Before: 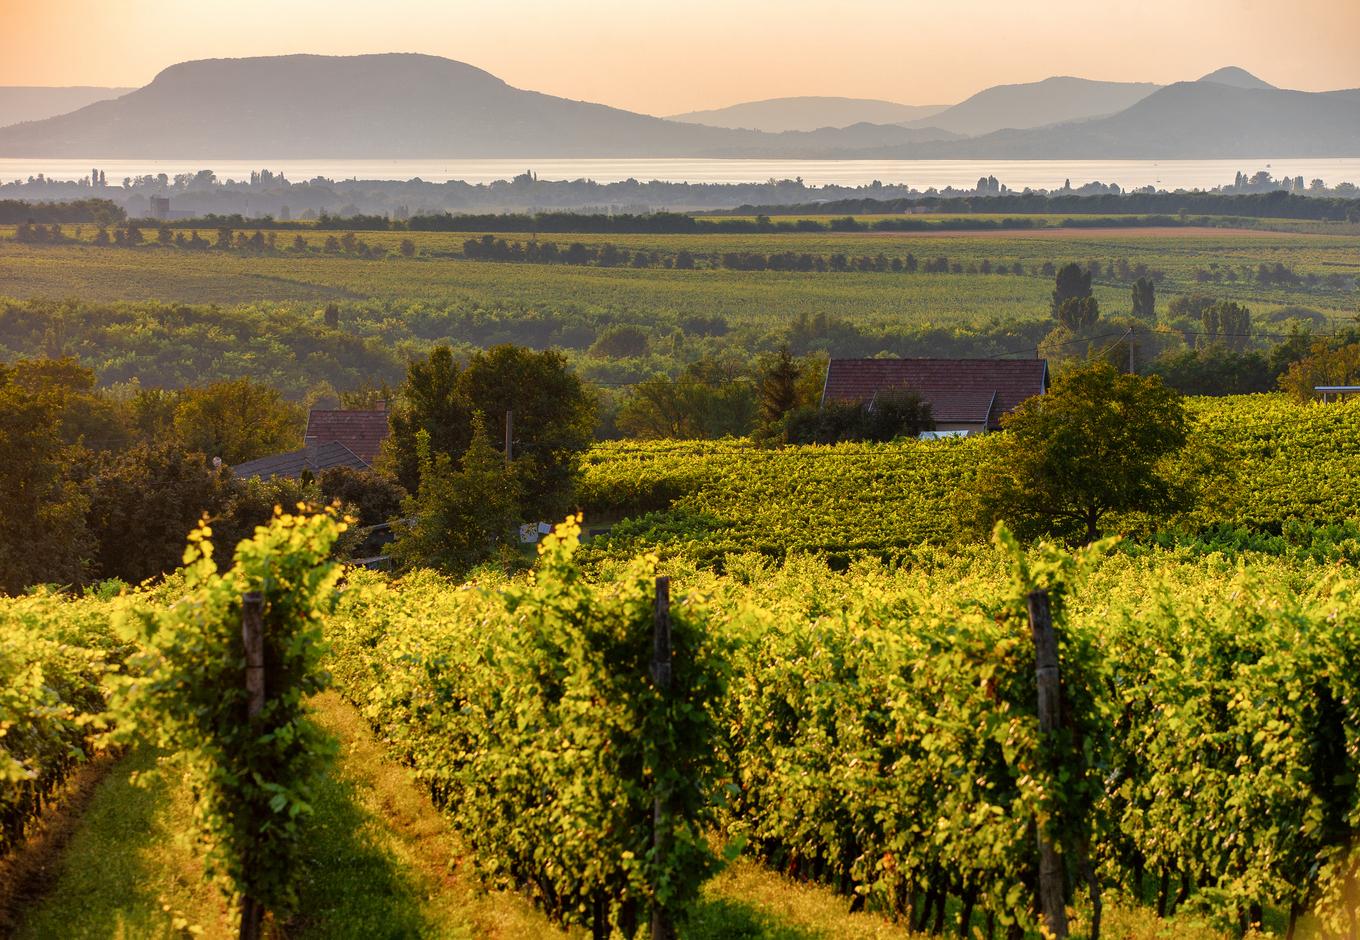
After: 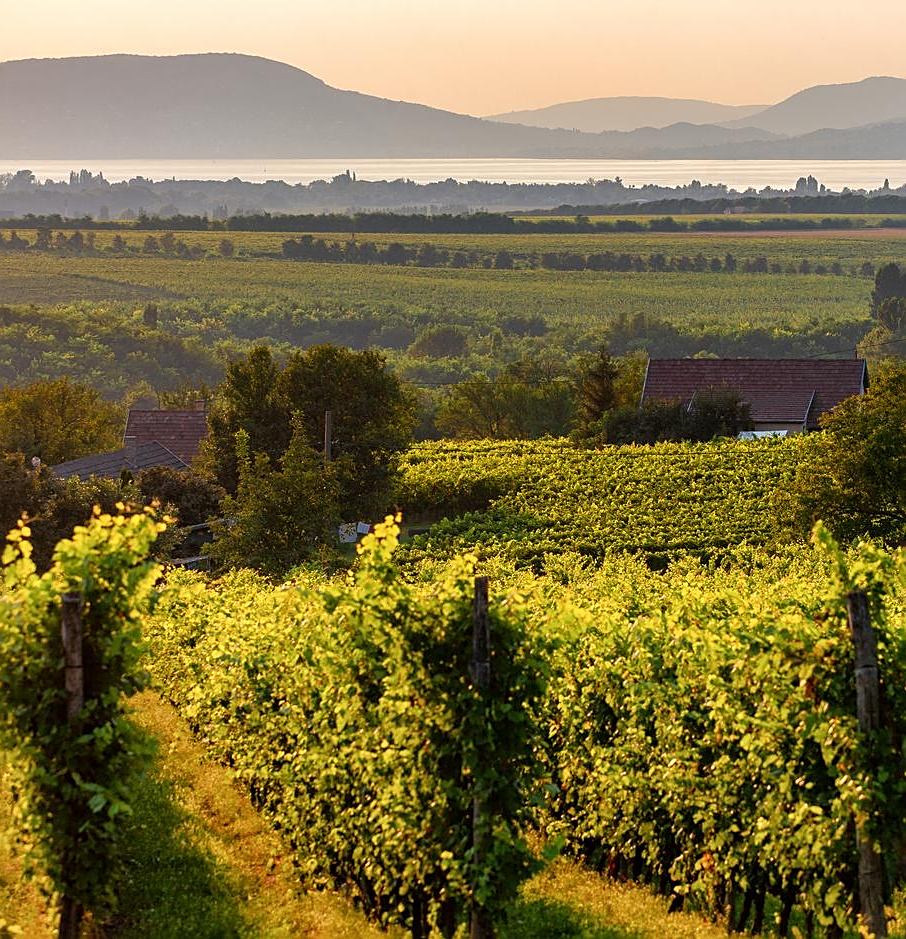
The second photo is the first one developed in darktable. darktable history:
crop and rotate: left 13.342%, right 19.991%
sharpen: on, module defaults
